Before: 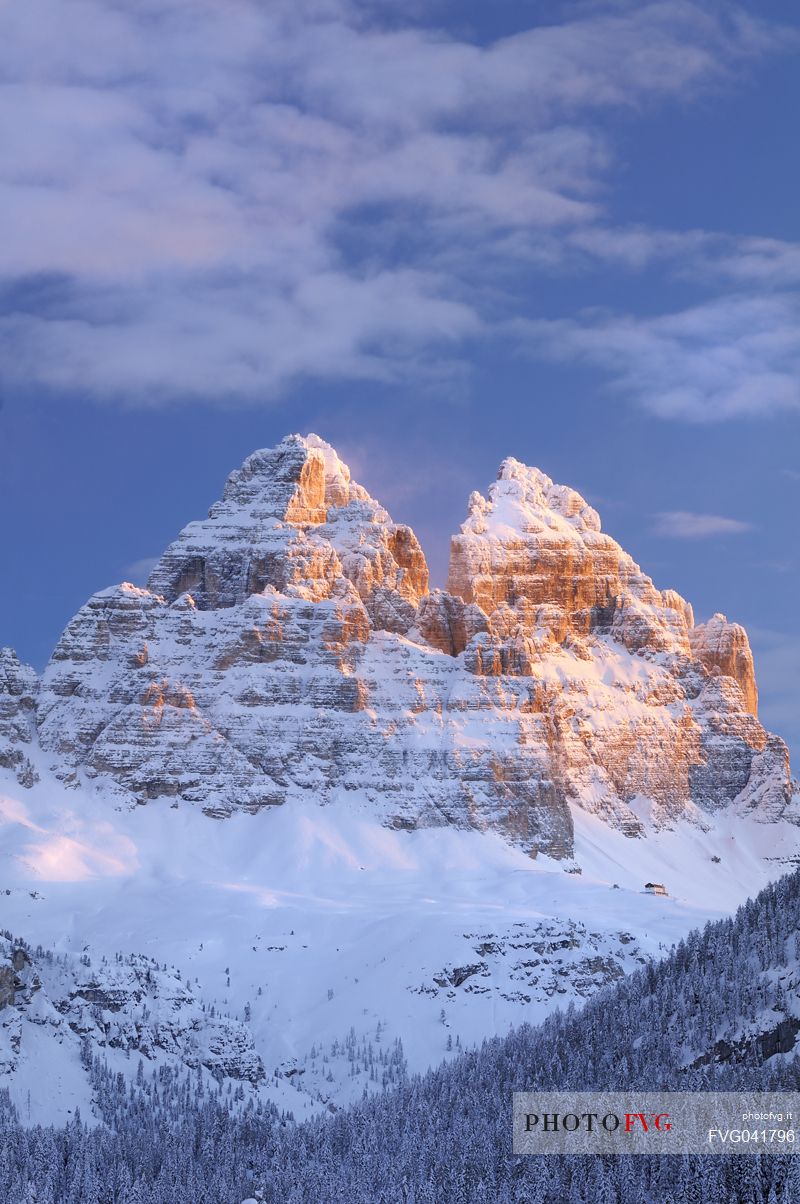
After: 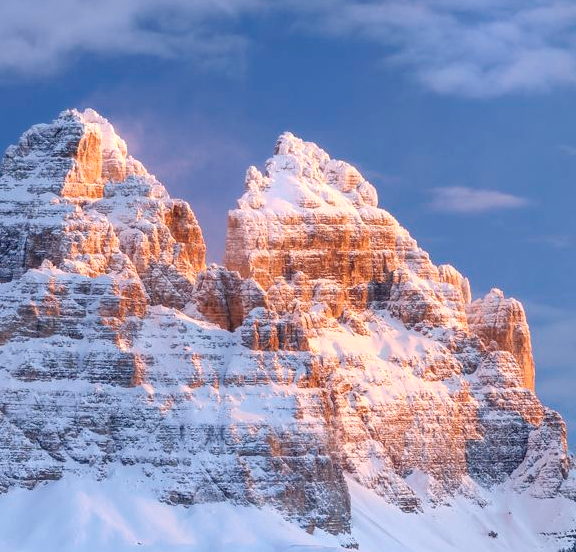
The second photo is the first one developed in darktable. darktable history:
crop and rotate: left 27.938%, top 27.046%, bottom 27.046%
local contrast: on, module defaults
